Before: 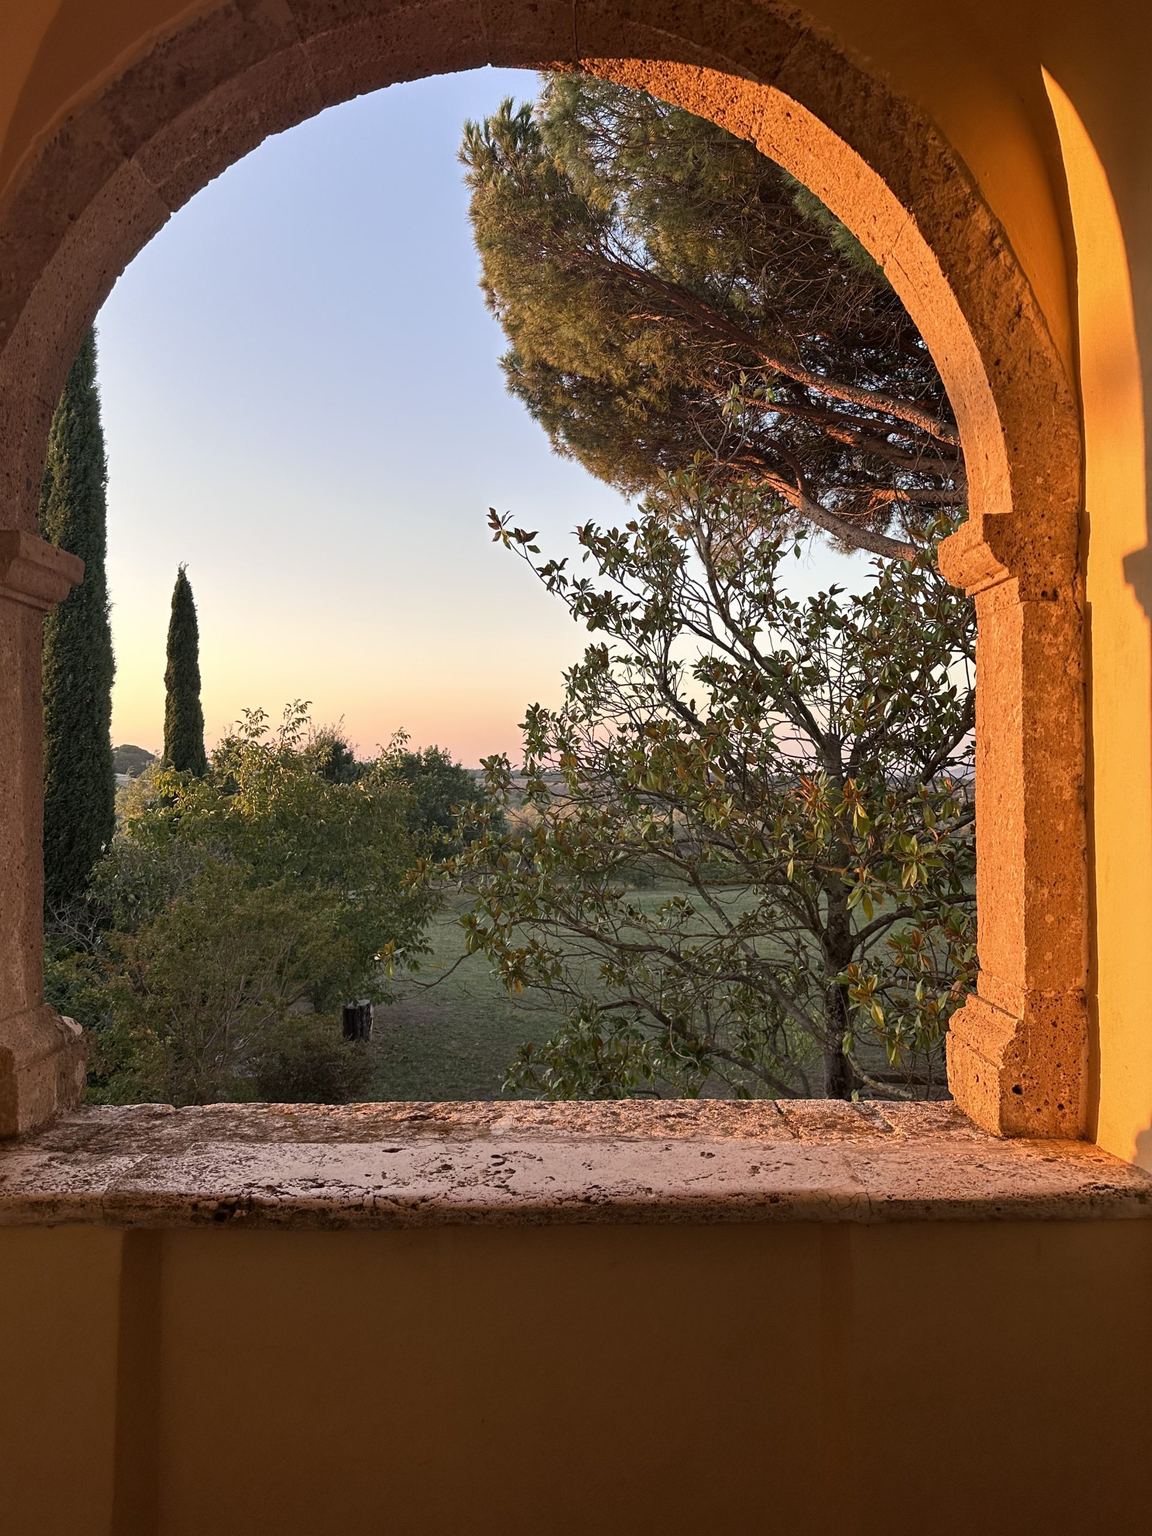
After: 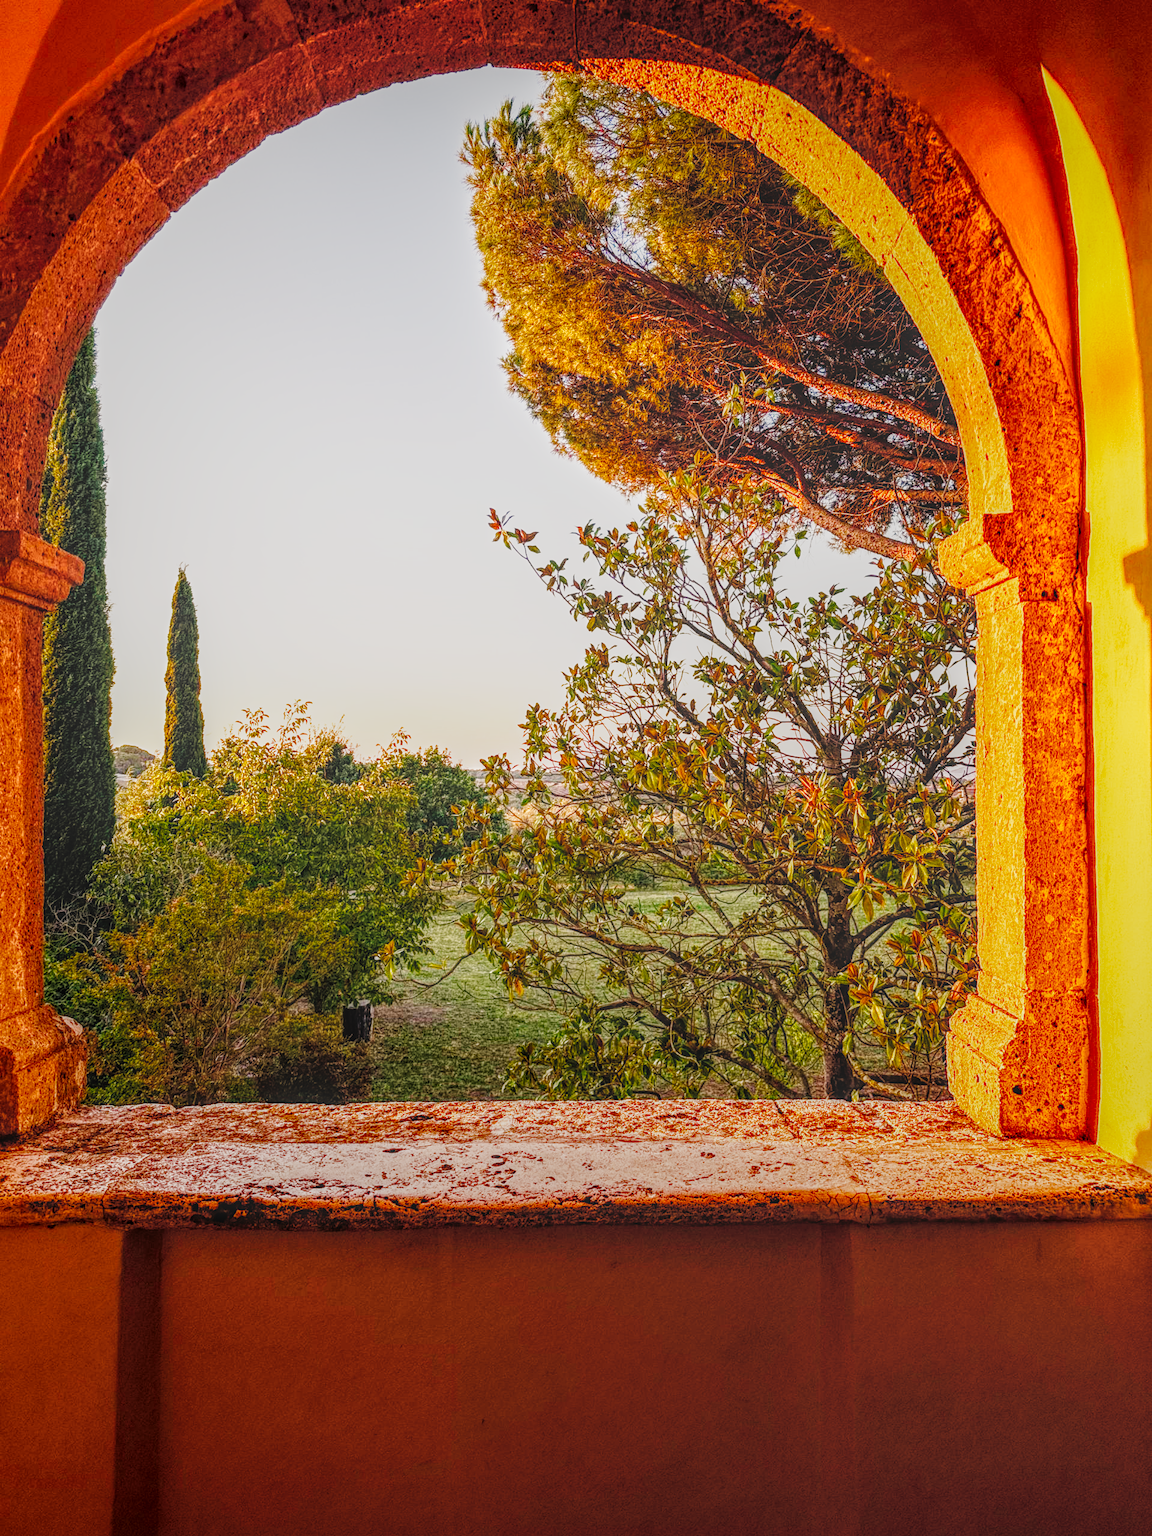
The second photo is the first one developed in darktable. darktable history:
tone equalizer: -8 EV -0.447 EV, -7 EV -0.39 EV, -6 EV -0.369 EV, -5 EV -0.259 EV, -3 EV 0.248 EV, -2 EV 0.343 EV, -1 EV 0.373 EV, +0 EV 0.443 EV, mask exposure compensation -0.488 EV
color balance rgb: highlights gain › chroma 3.624%, highlights gain › hue 58.4°, perceptual saturation grading › global saturation 20%, perceptual saturation grading › highlights -25.793%, perceptual saturation grading › shadows 50.102%
local contrast: highlights 20%, shadows 27%, detail 199%, midtone range 0.2
base curve: curves: ch0 [(0, 0) (0, 0) (0.002, 0.001) (0.008, 0.003) (0.019, 0.011) (0.037, 0.037) (0.064, 0.11) (0.102, 0.232) (0.152, 0.379) (0.216, 0.524) (0.296, 0.665) (0.394, 0.789) (0.512, 0.881) (0.651, 0.945) (0.813, 0.986) (1, 1)], preserve colors none
